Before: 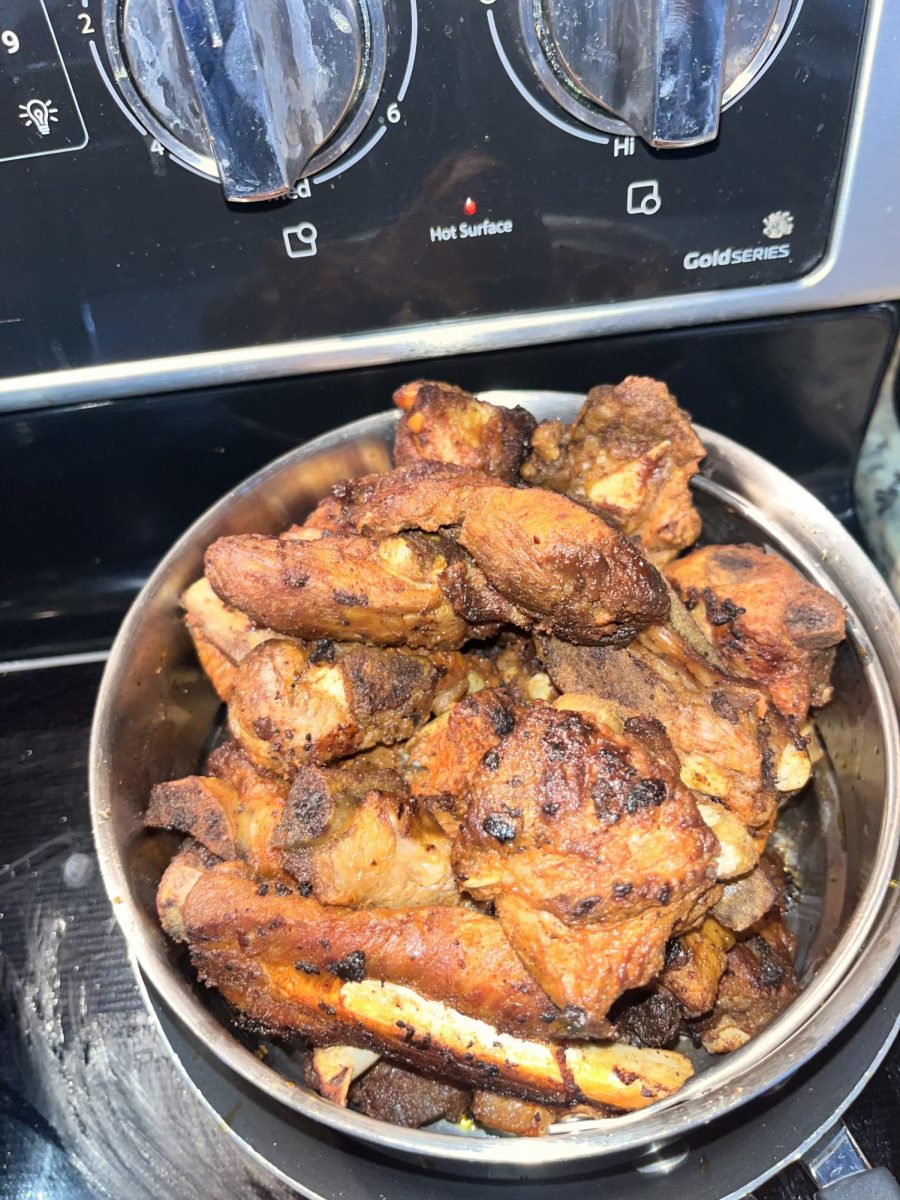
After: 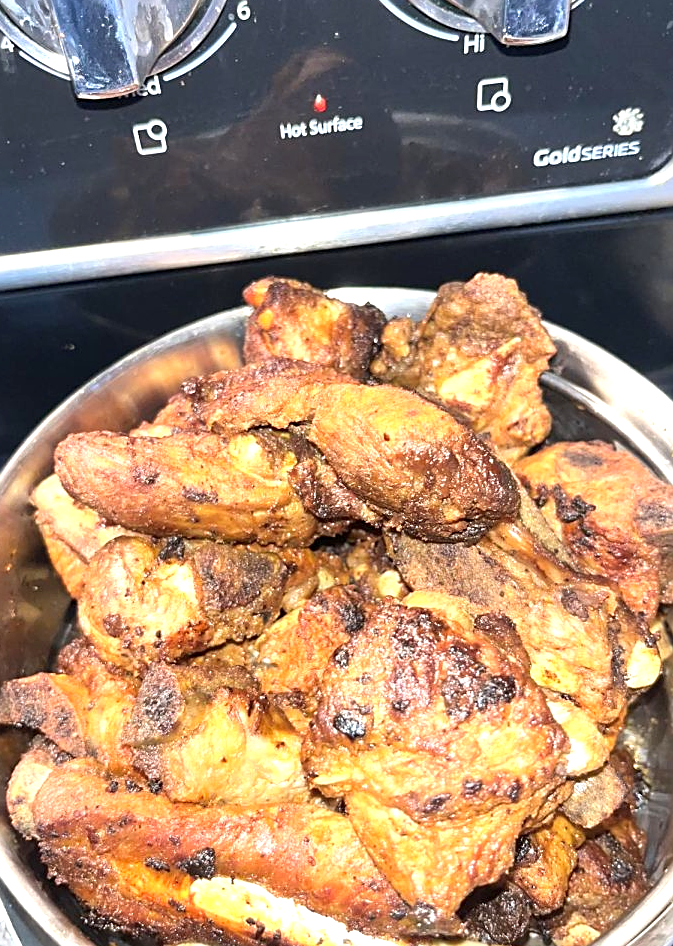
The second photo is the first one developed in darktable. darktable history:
exposure: black level correction 0, exposure 0.7 EV, compensate exposure bias true, compensate highlight preservation false
color zones: curves: ch1 [(0, 0.513) (0.143, 0.524) (0.286, 0.511) (0.429, 0.506) (0.571, 0.503) (0.714, 0.503) (0.857, 0.508) (1, 0.513)]
crop: left 16.768%, top 8.653%, right 8.362%, bottom 12.485%
sharpen: on, module defaults
